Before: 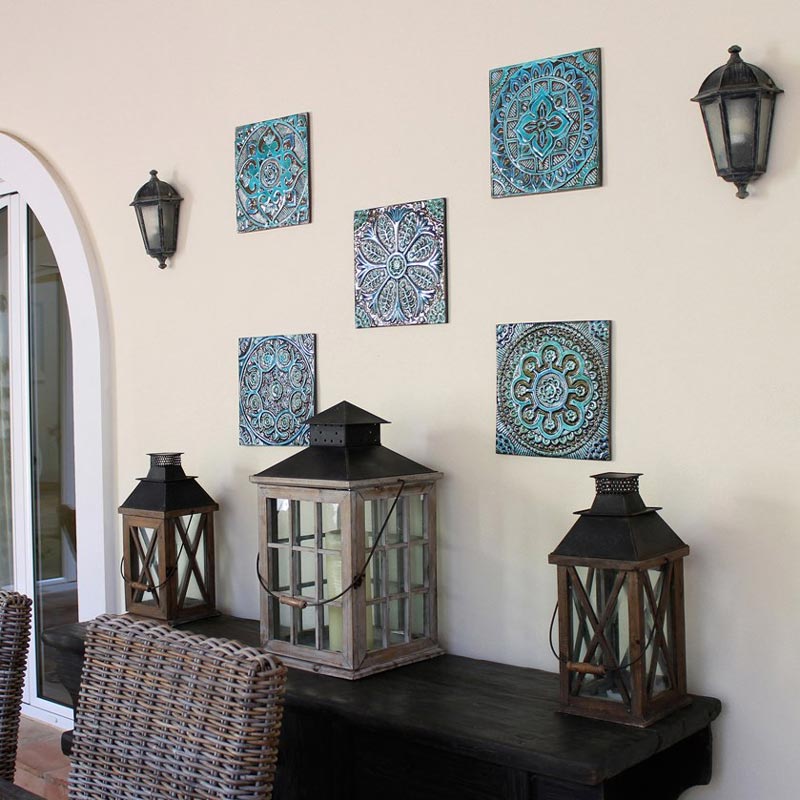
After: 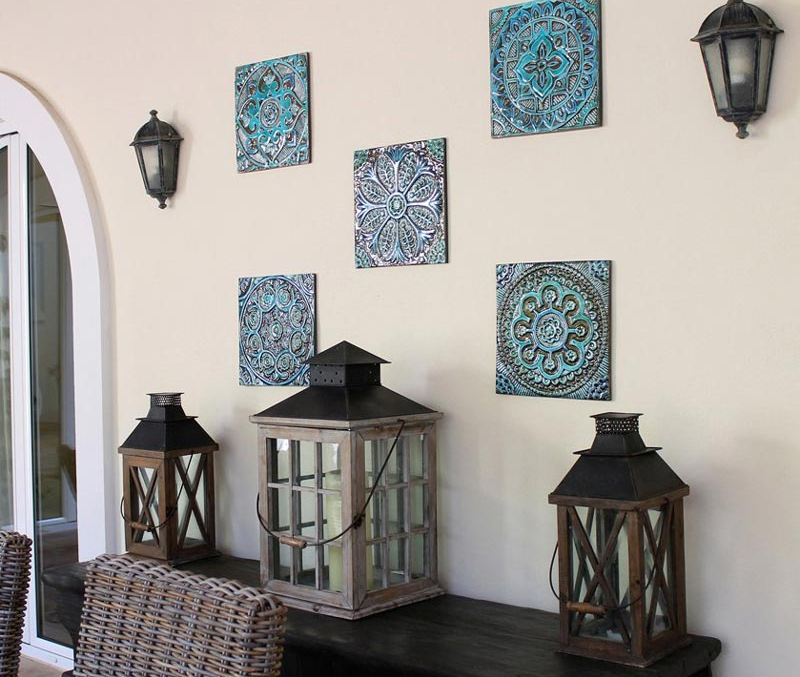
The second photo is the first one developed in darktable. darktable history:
crop: top 7.561%, bottom 7.726%
